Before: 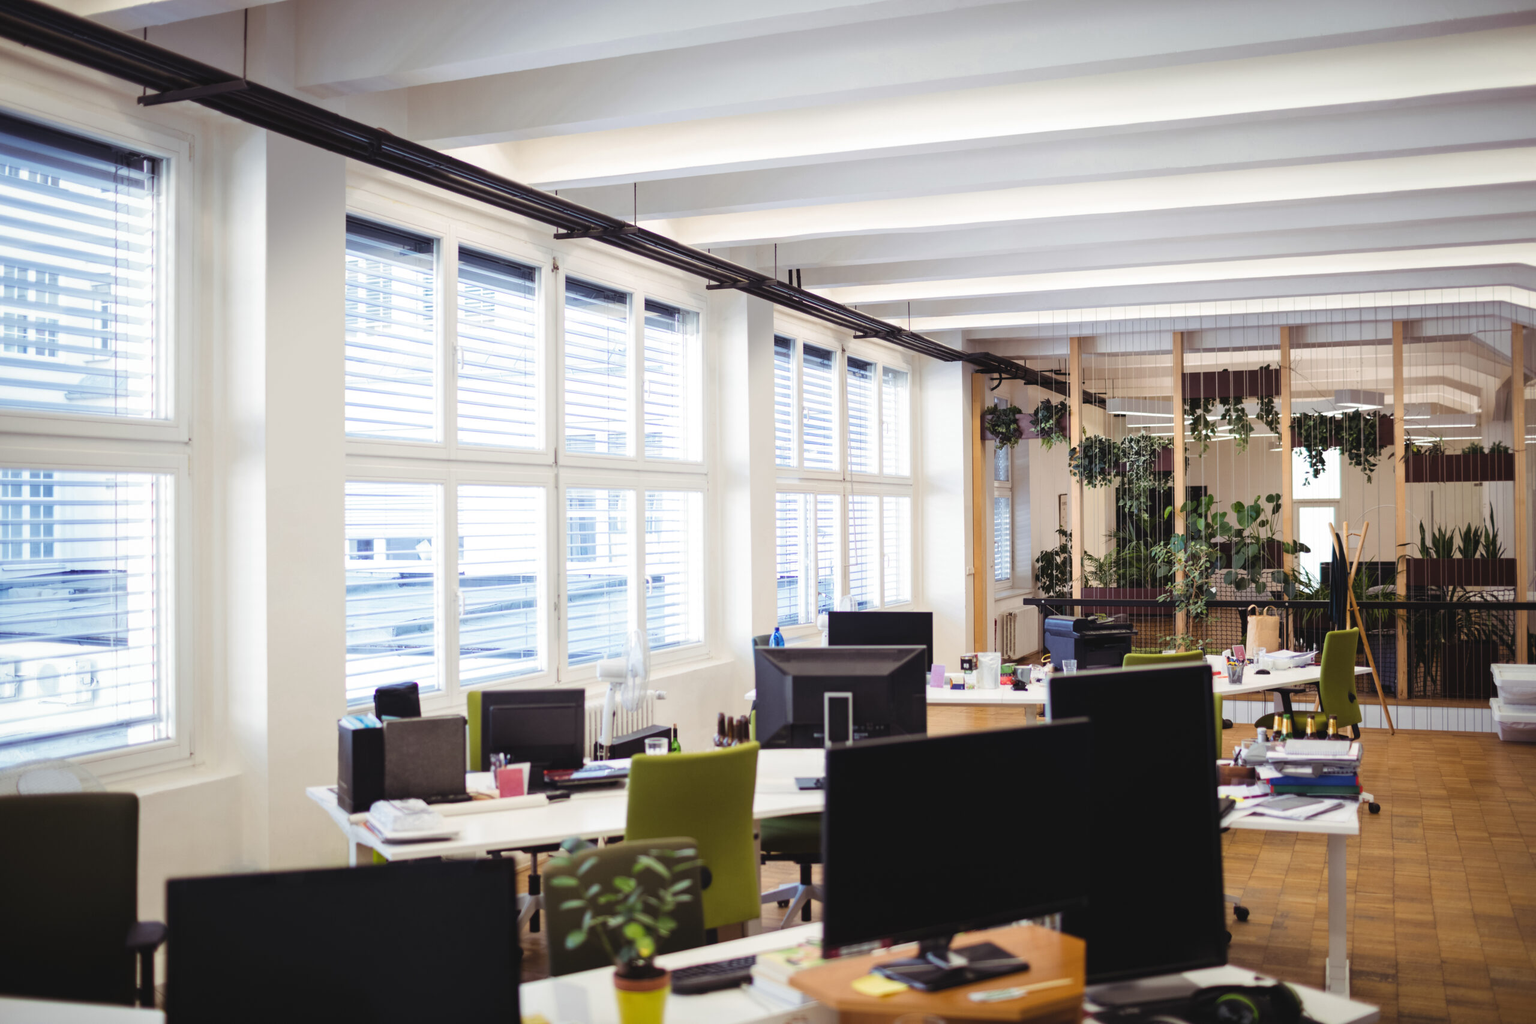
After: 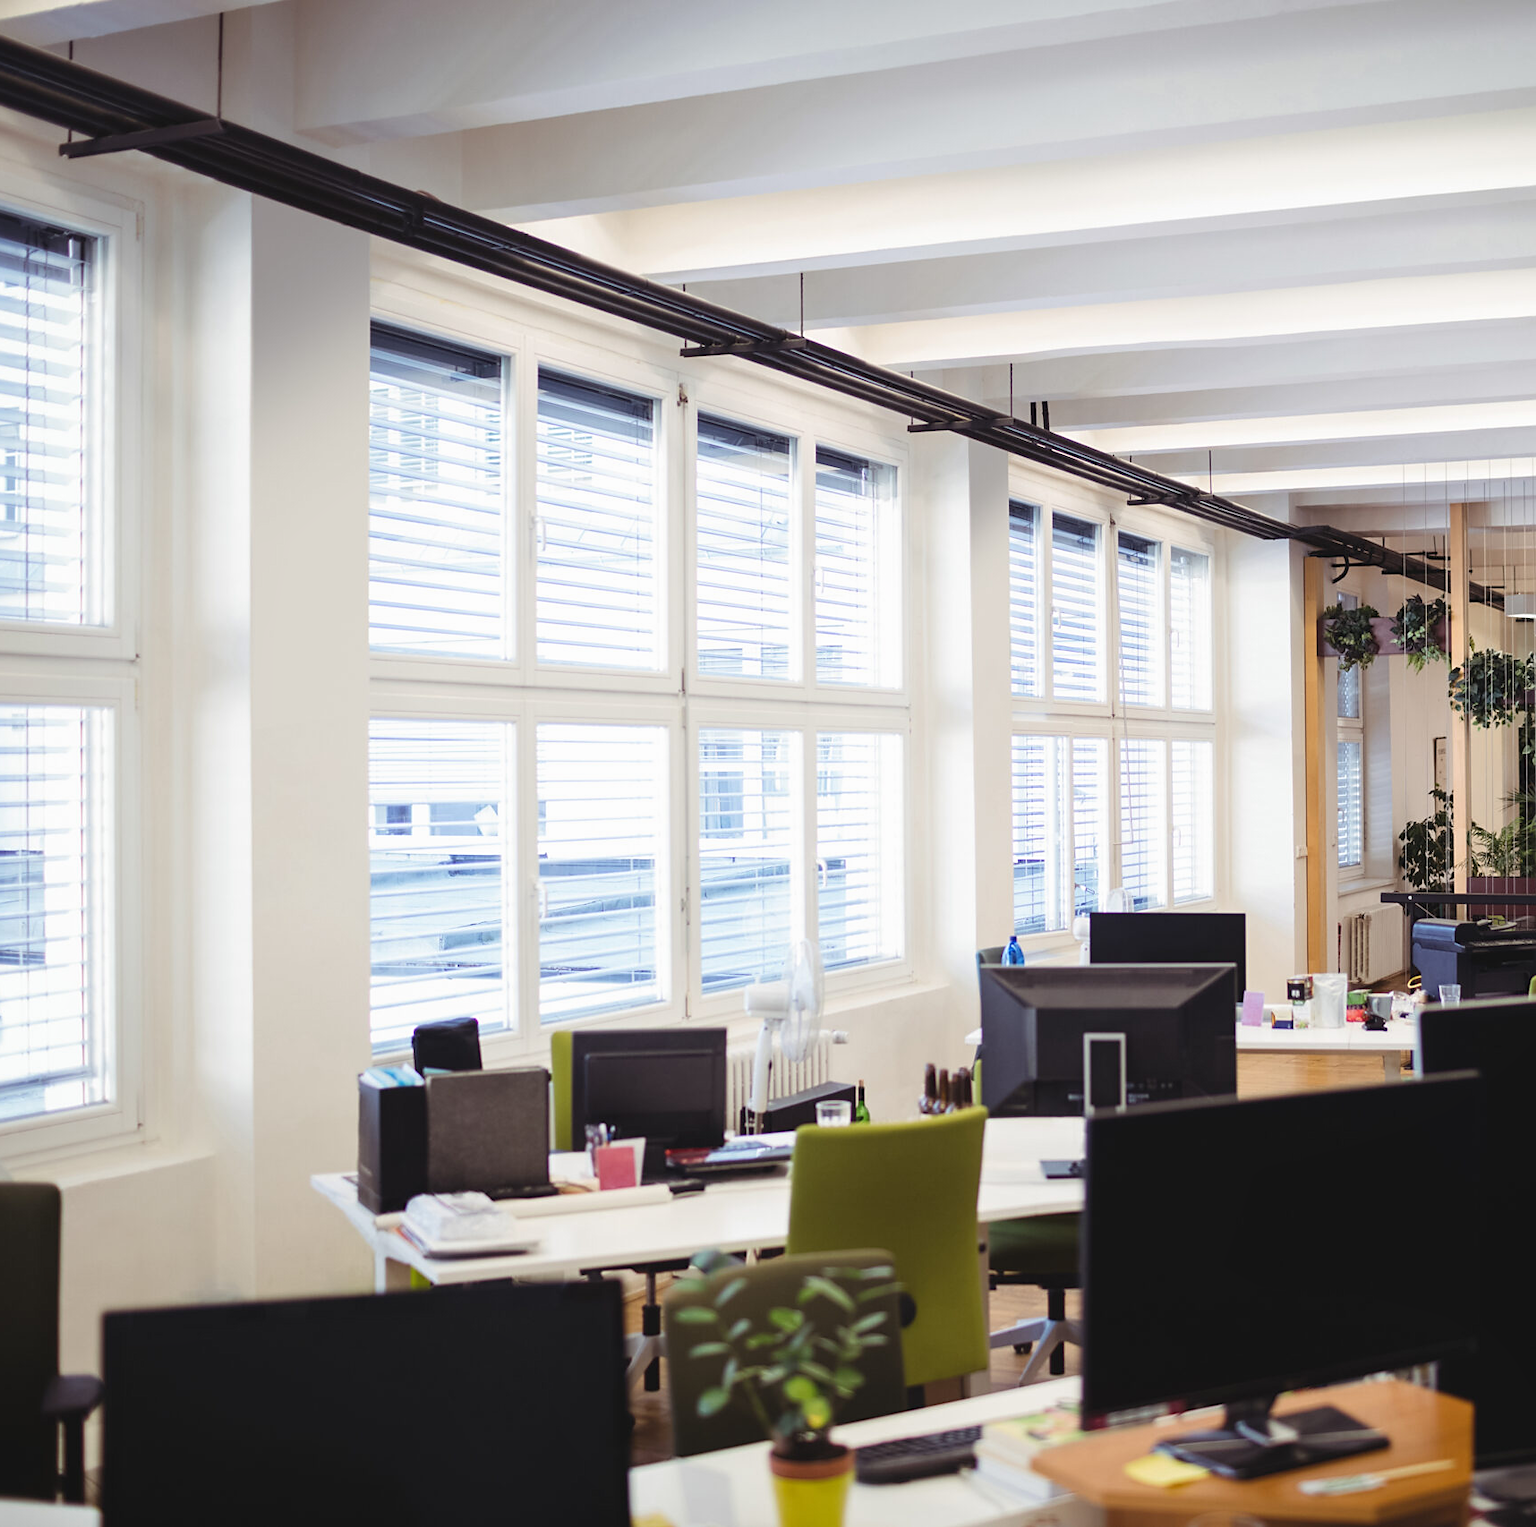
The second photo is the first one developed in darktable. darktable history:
sharpen: radius 1.845, amount 0.405, threshold 1.602
crop and rotate: left 6.373%, right 26.575%
local contrast: mode bilateral grid, contrast 100, coarseness 100, detail 90%, midtone range 0.2
